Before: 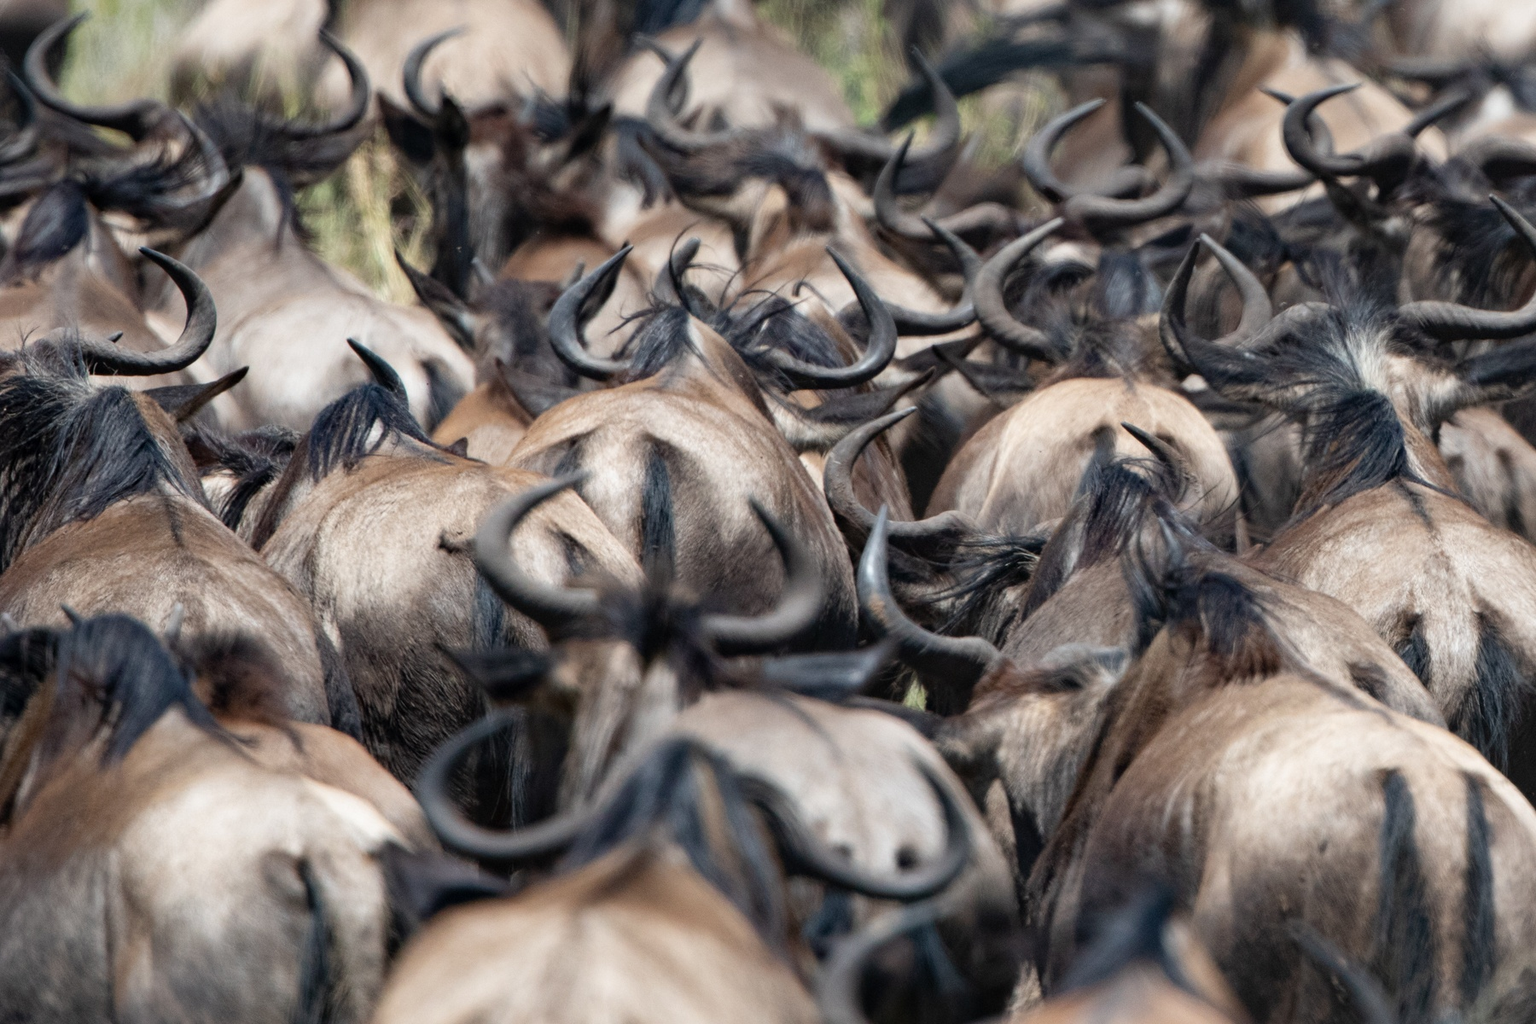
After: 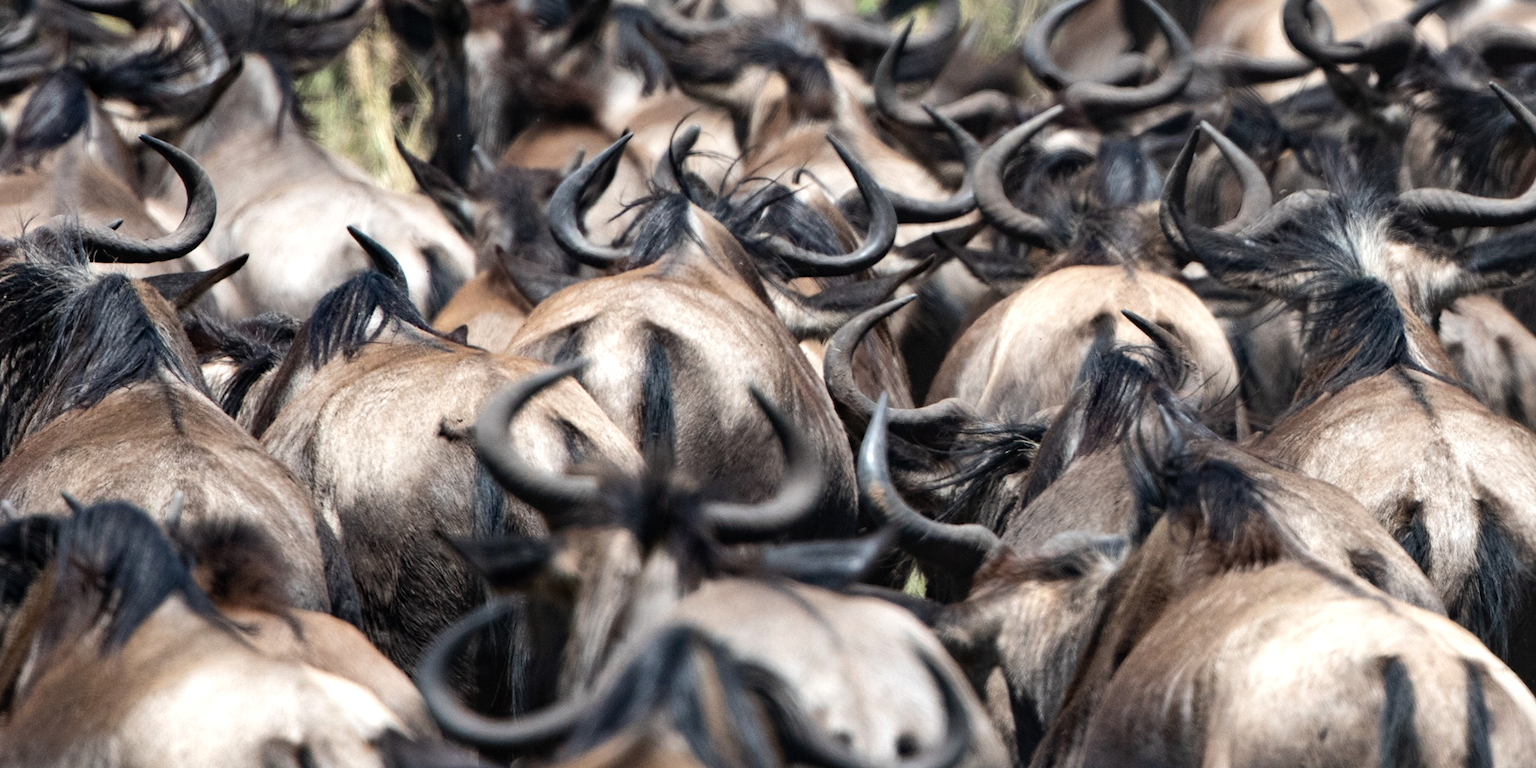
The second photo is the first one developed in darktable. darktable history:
crop: top 11.038%, bottom 13.962%
shadows and highlights: soften with gaussian
tone equalizer: -8 EV -0.417 EV, -7 EV -0.389 EV, -6 EV -0.333 EV, -5 EV -0.222 EV, -3 EV 0.222 EV, -2 EV 0.333 EV, -1 EV 0.389 EV, +0 EV 0.417 EV, edges refinement/feathering 500, mask exposure compensation -1.57 EV, preserve details no
